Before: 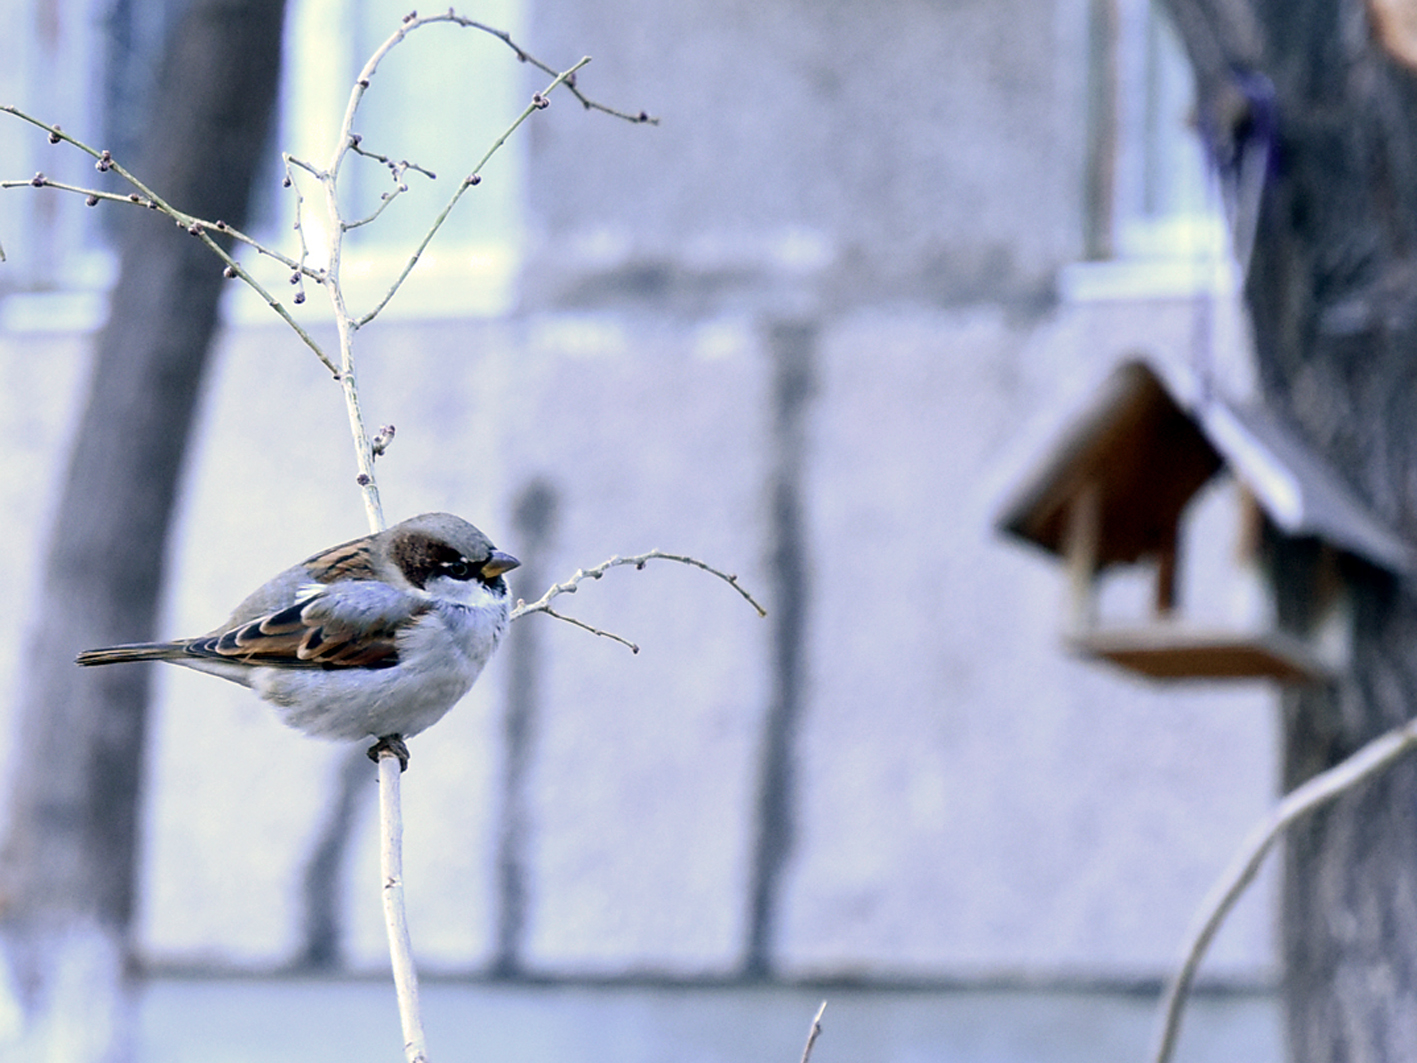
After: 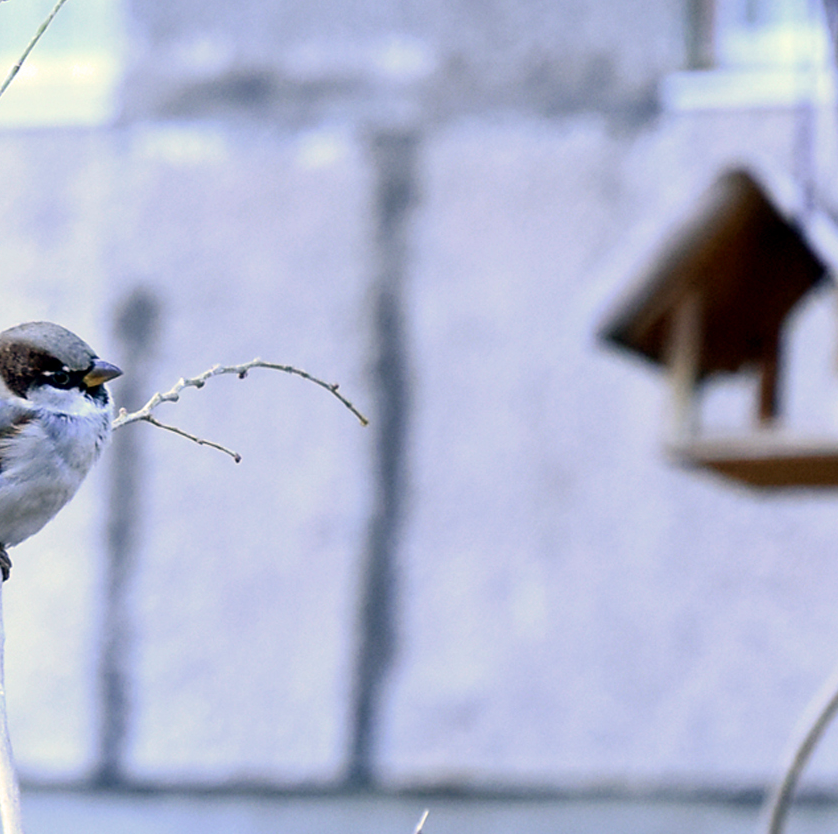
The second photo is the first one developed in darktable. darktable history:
contrast brightness saturation: contrast 0.042, saturation 0.073
crop and rotate: left 28.156%, top 18.046%, right 12.655%, bottom 3.479%
